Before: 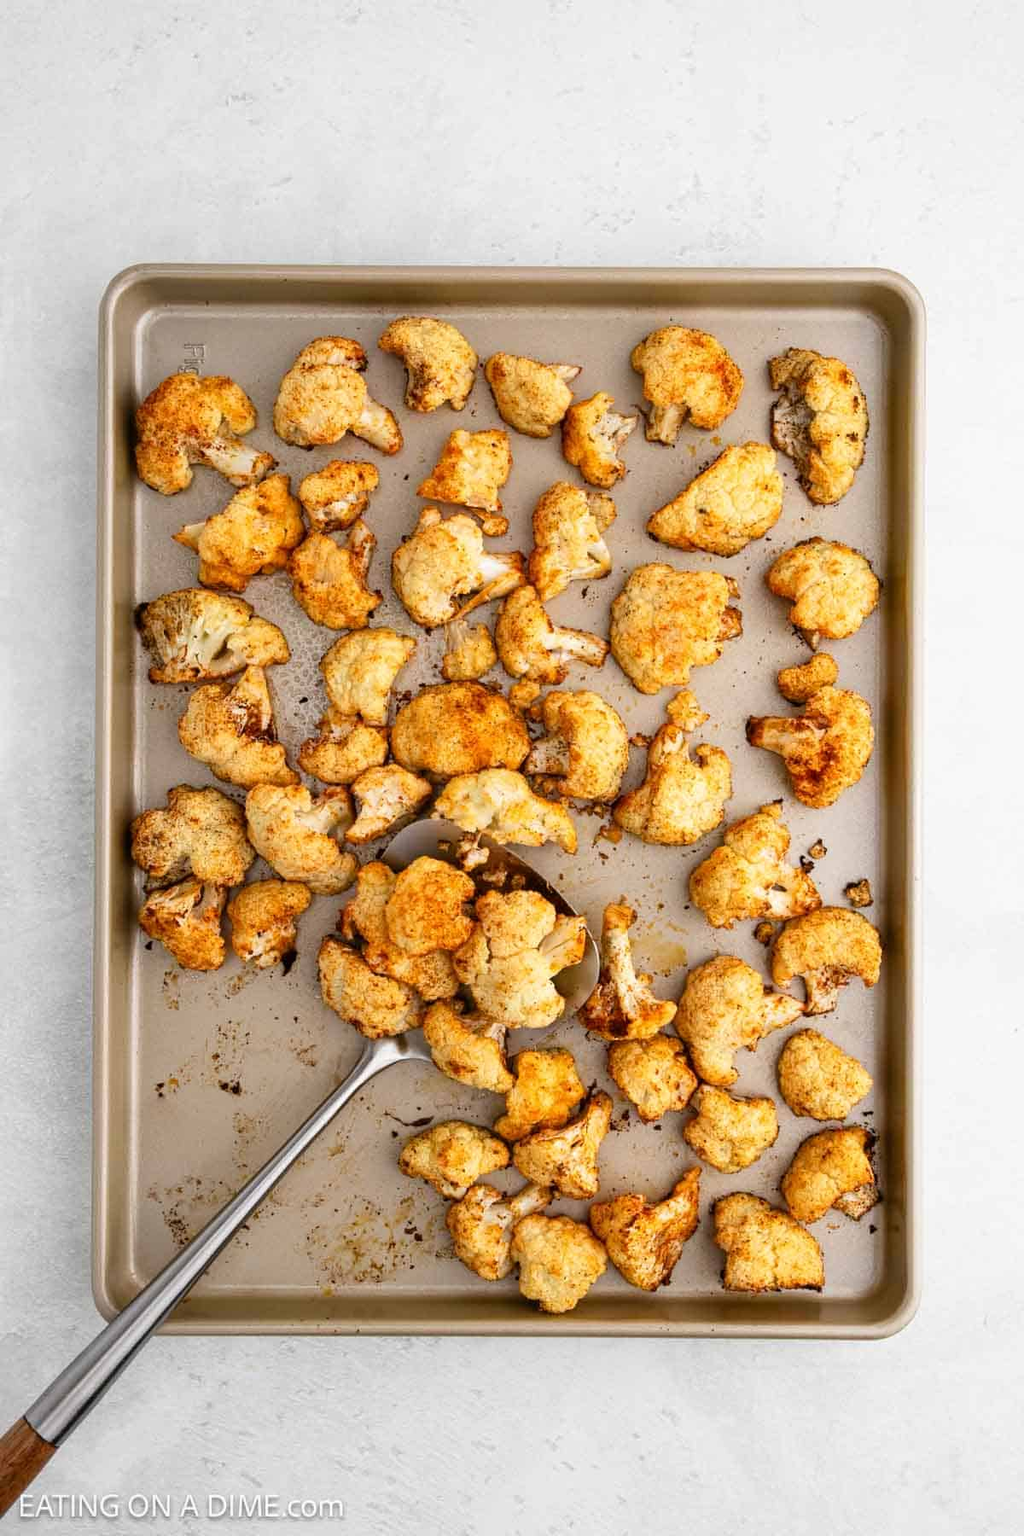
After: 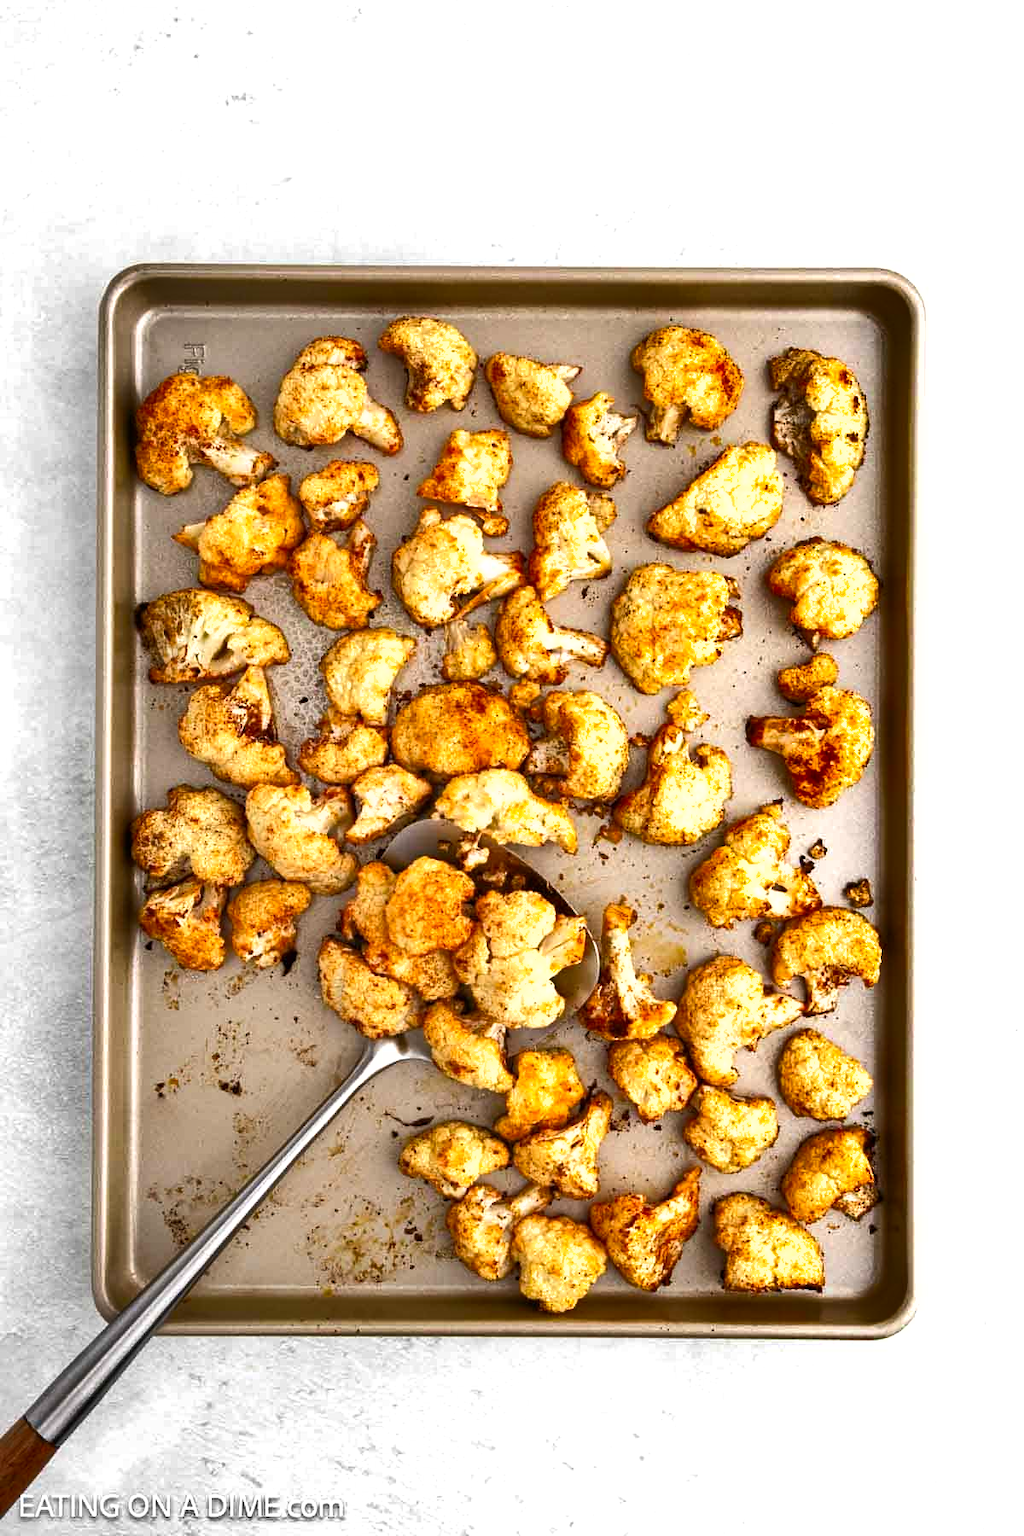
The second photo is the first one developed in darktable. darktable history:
tone equalizer: -8 EV -0.387 EV, -7 EV -0.364 EV, -6 EV -0.346 EV, -5 EV -0.213 EV, -3 EV 0.21 EV, -2 EV 0.355 EV, -1 EV 0.398 EV, +0 EV 0.388 EV
shadows and highlights: shadows 76.85, highlights -61.15, soften with gaussian
exposure: exposure 0.135 EV, compensate highlight preservation false
